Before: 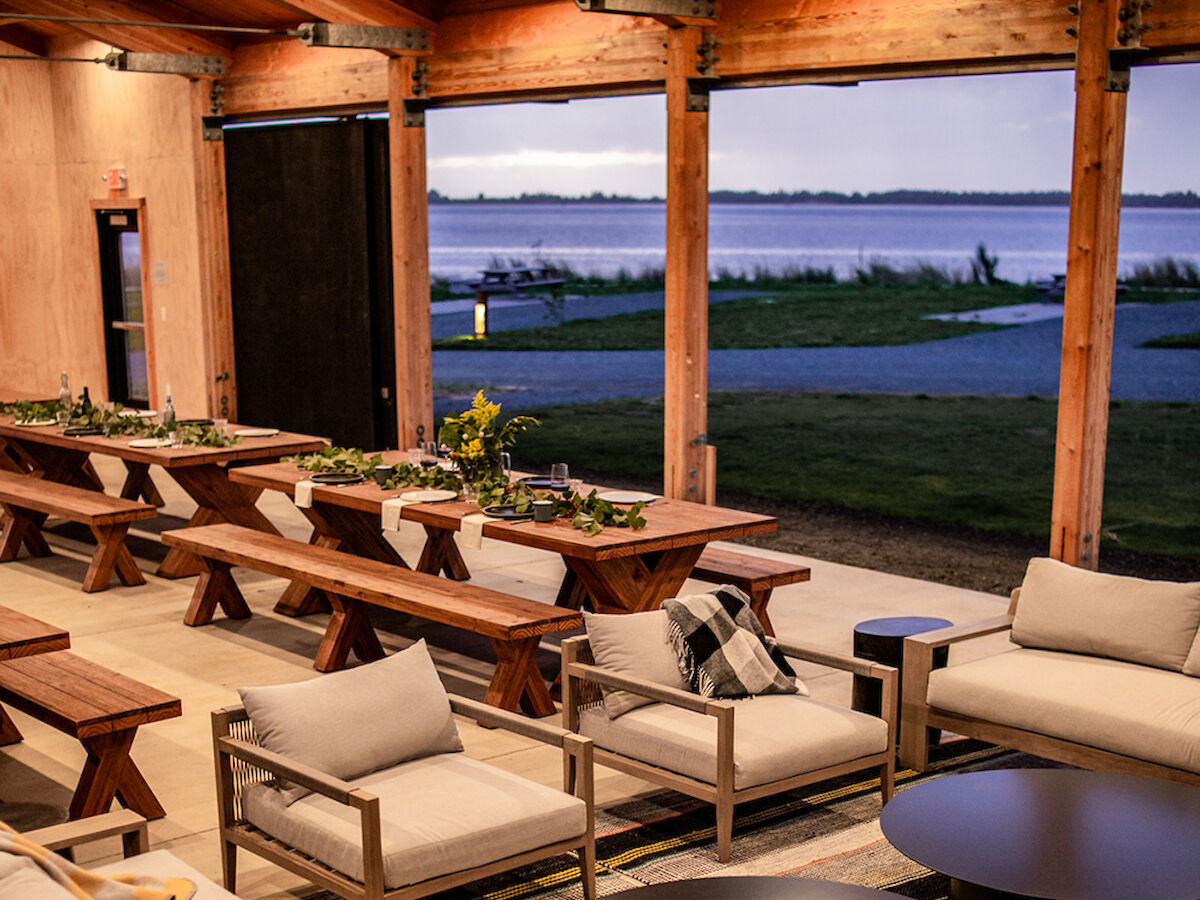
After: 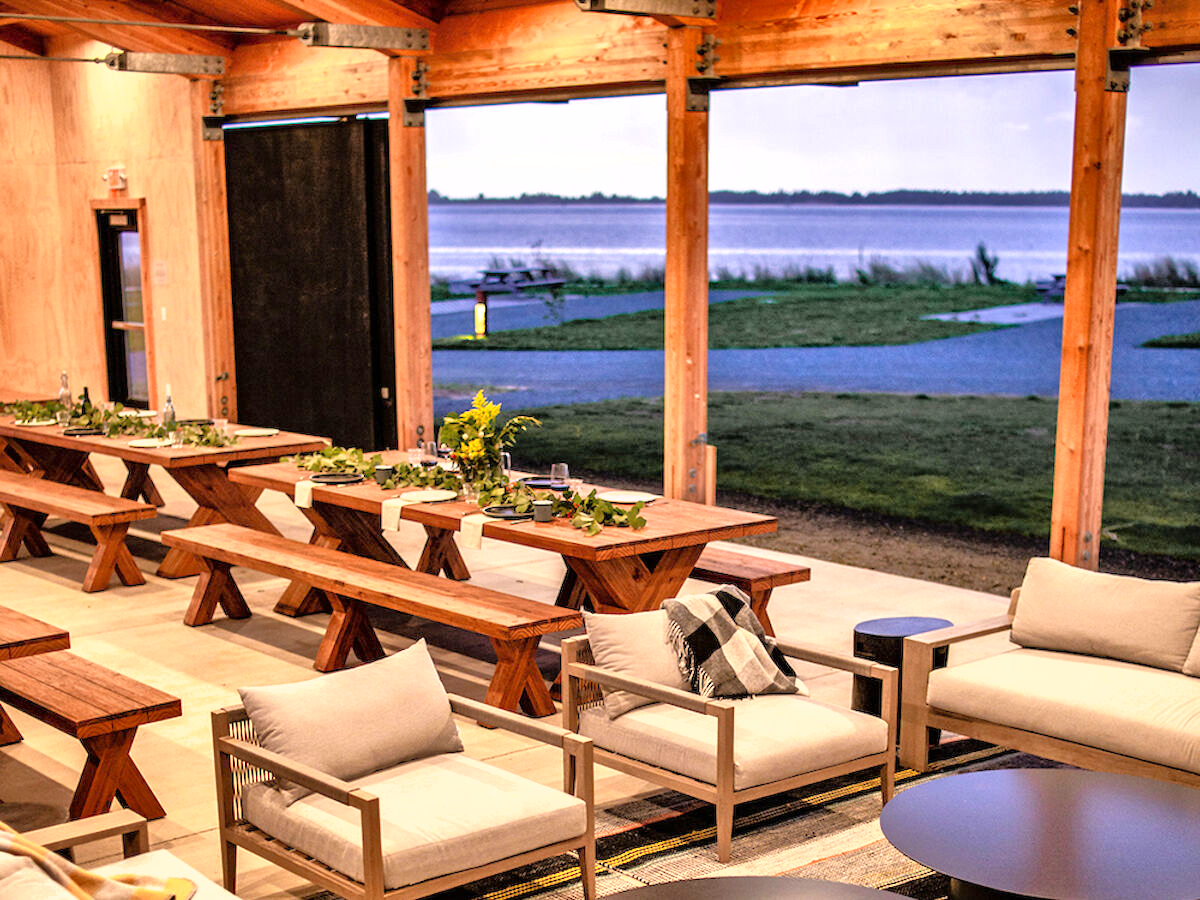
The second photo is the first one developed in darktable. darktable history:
tone equalizer: -7 EV 0.15 EV, -6 EV 0.6 EV, -5 EV 1.15 EV, -4 EV 1.33 EV, -3 EV 1.15 EV, -2 EV 0.6 EV, -1 EV 0.15 EV, mask exposure compensation -0.5 EV
shadows and highlights: low approximation 0.01, soften with gaussian
exposure: exposure 0.648 EV, compensate highlight preservation false
